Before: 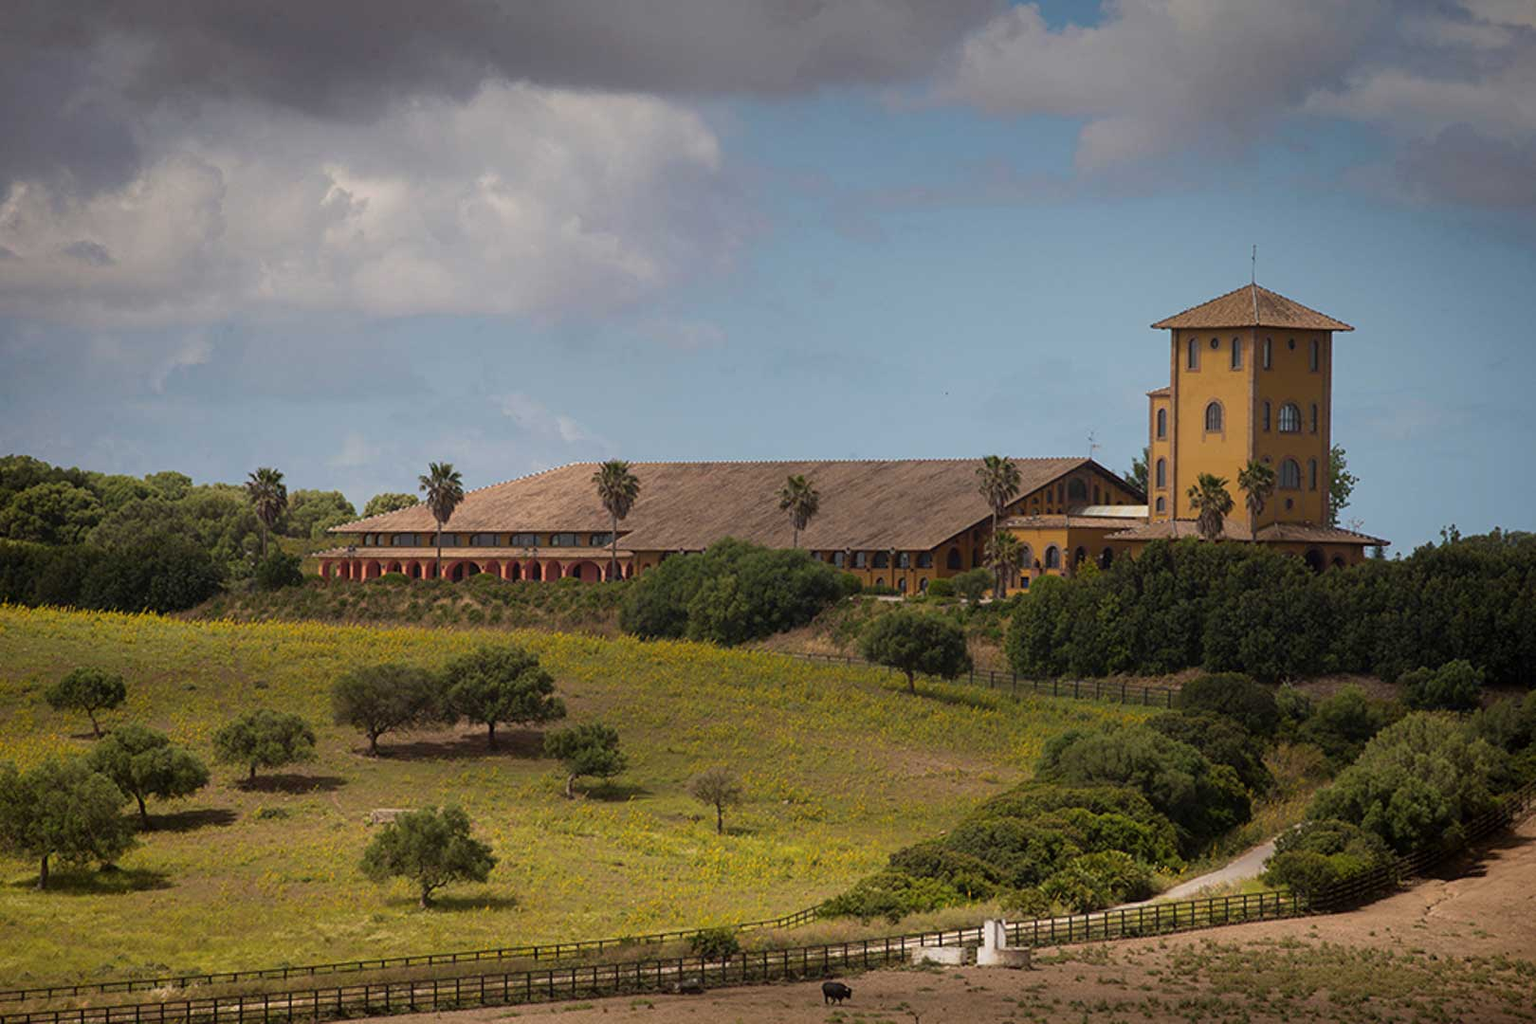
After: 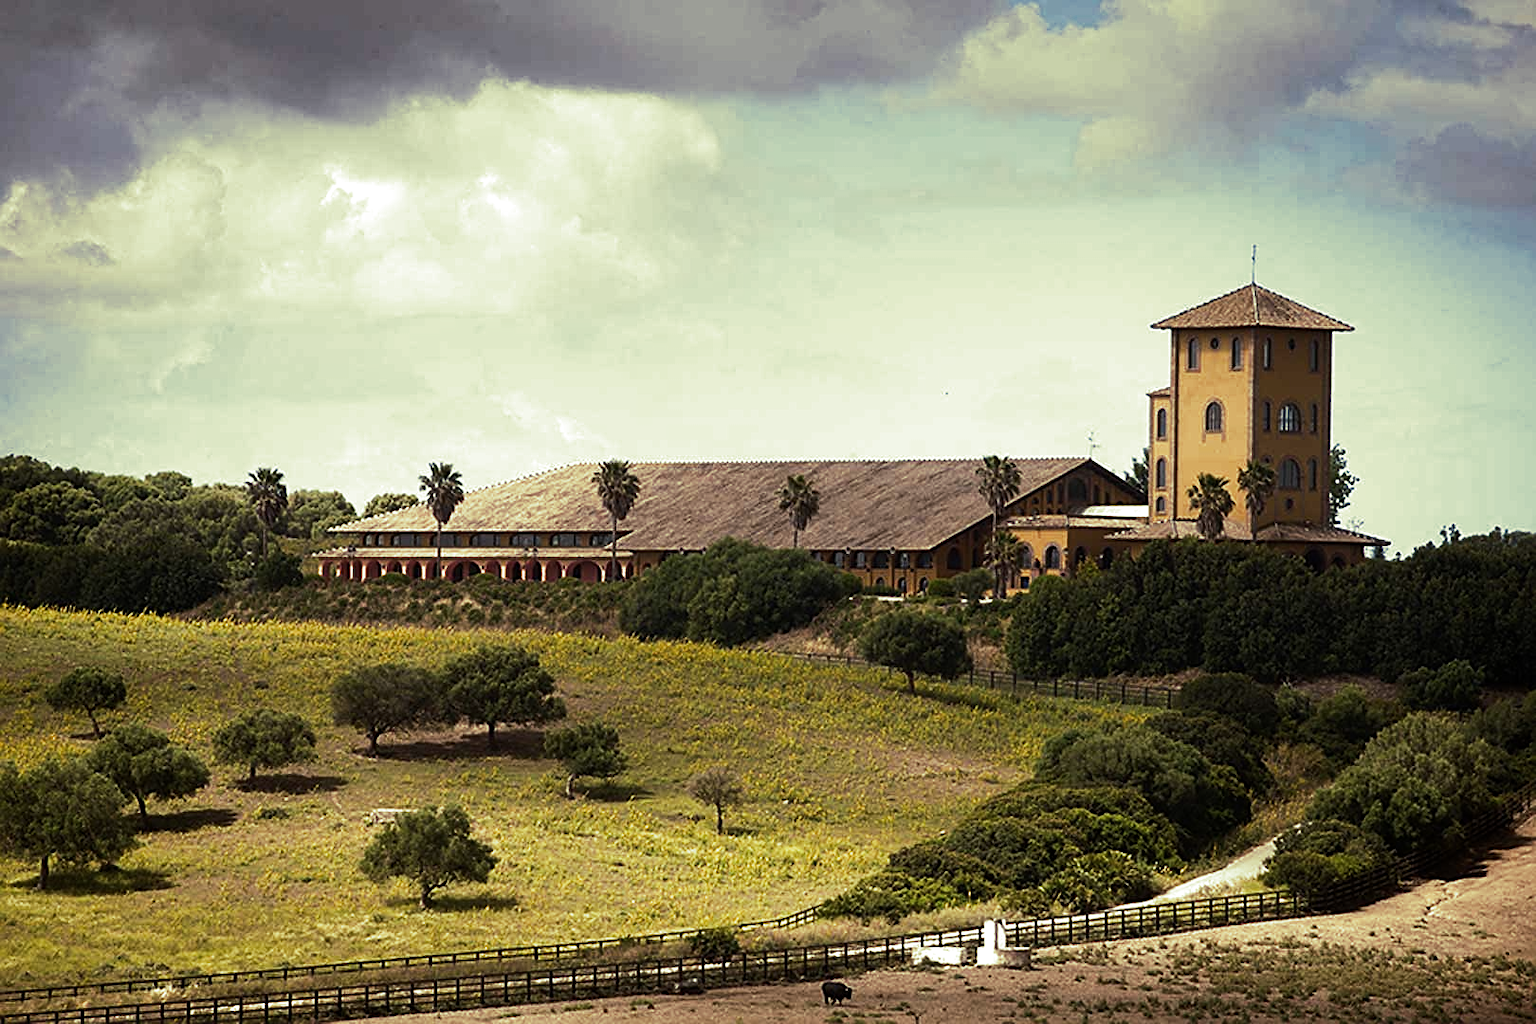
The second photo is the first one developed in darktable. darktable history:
exposure: exposure 0.127 EV, compensate highlight preservation false
tone equalizer: -8 EV -1.08 EV, -7 EV -1.01 EV, -6 EV -0.867 EV, -5 EV -0.578 EV, -3 EV 0.578 EV, -2 EV 0.867 EV, -1 EV 1.01 EV, +0 EV 1.08 EV, edges refinement/feathering 500, mask exposure compensation -1.57 EV, preserve details no
sharpen: on, module defaults
split-toning: shadows › hue 290.82°, shadows › saturation 0.34, highlights › saturation 0.38, balance 0, compress 50%
